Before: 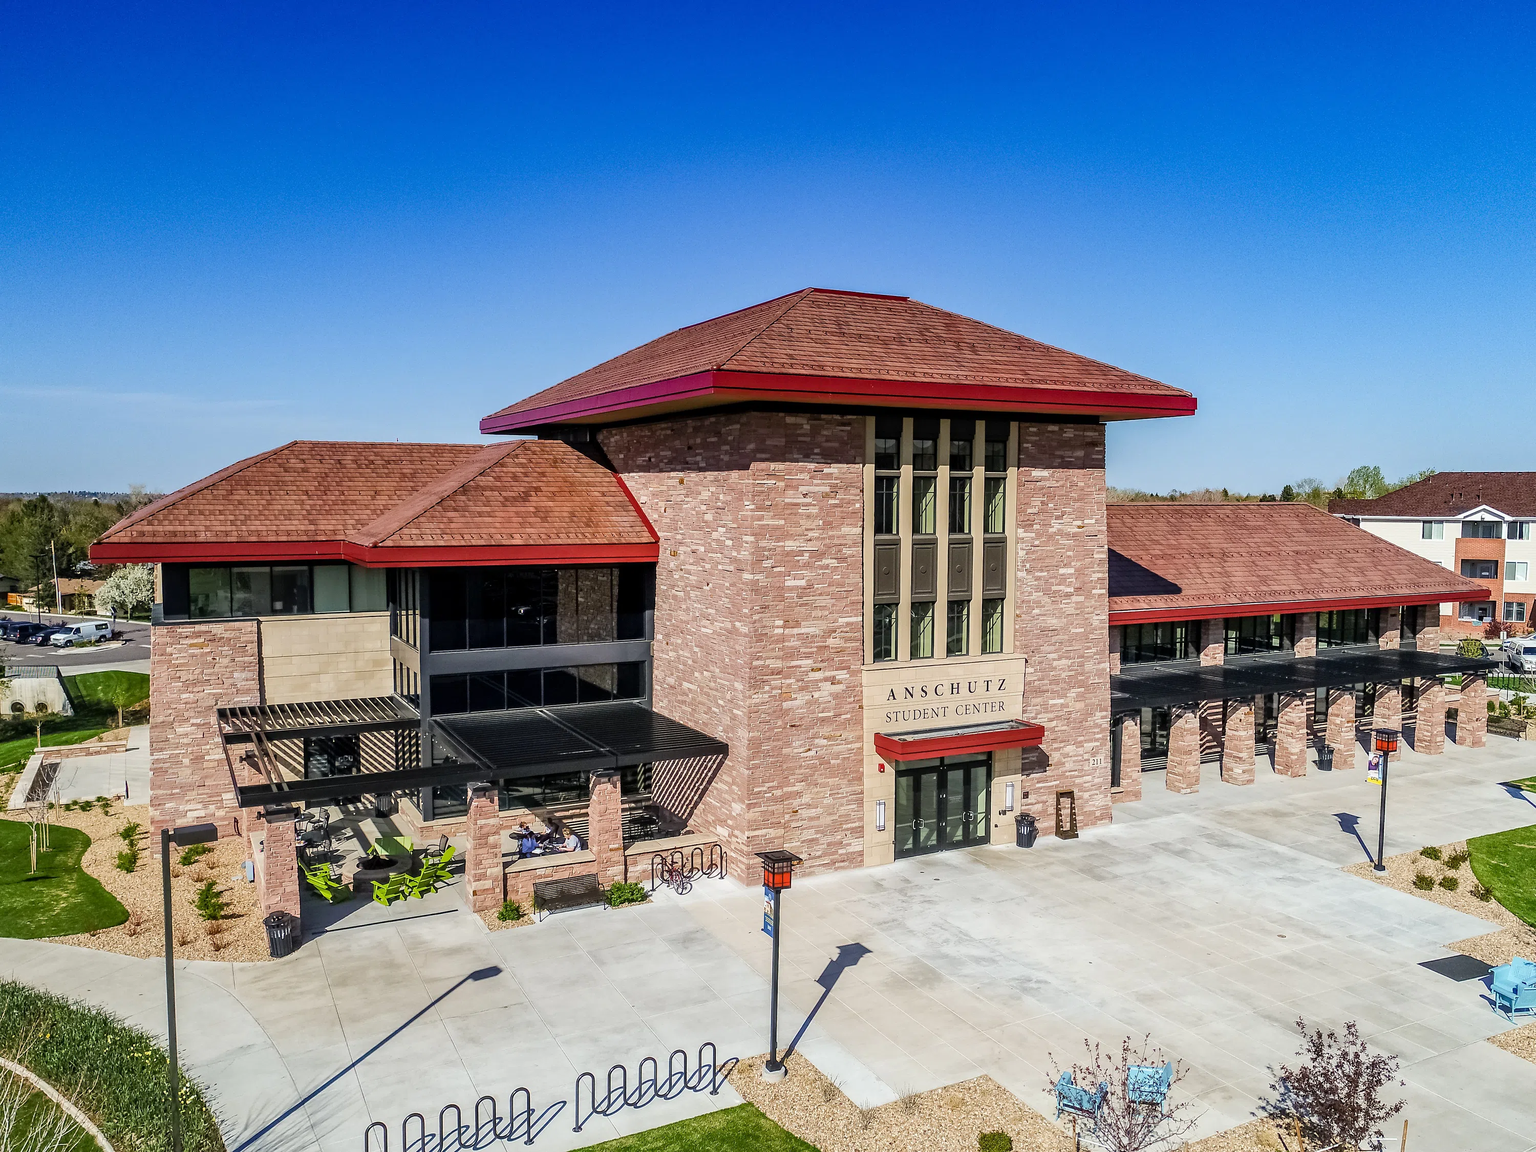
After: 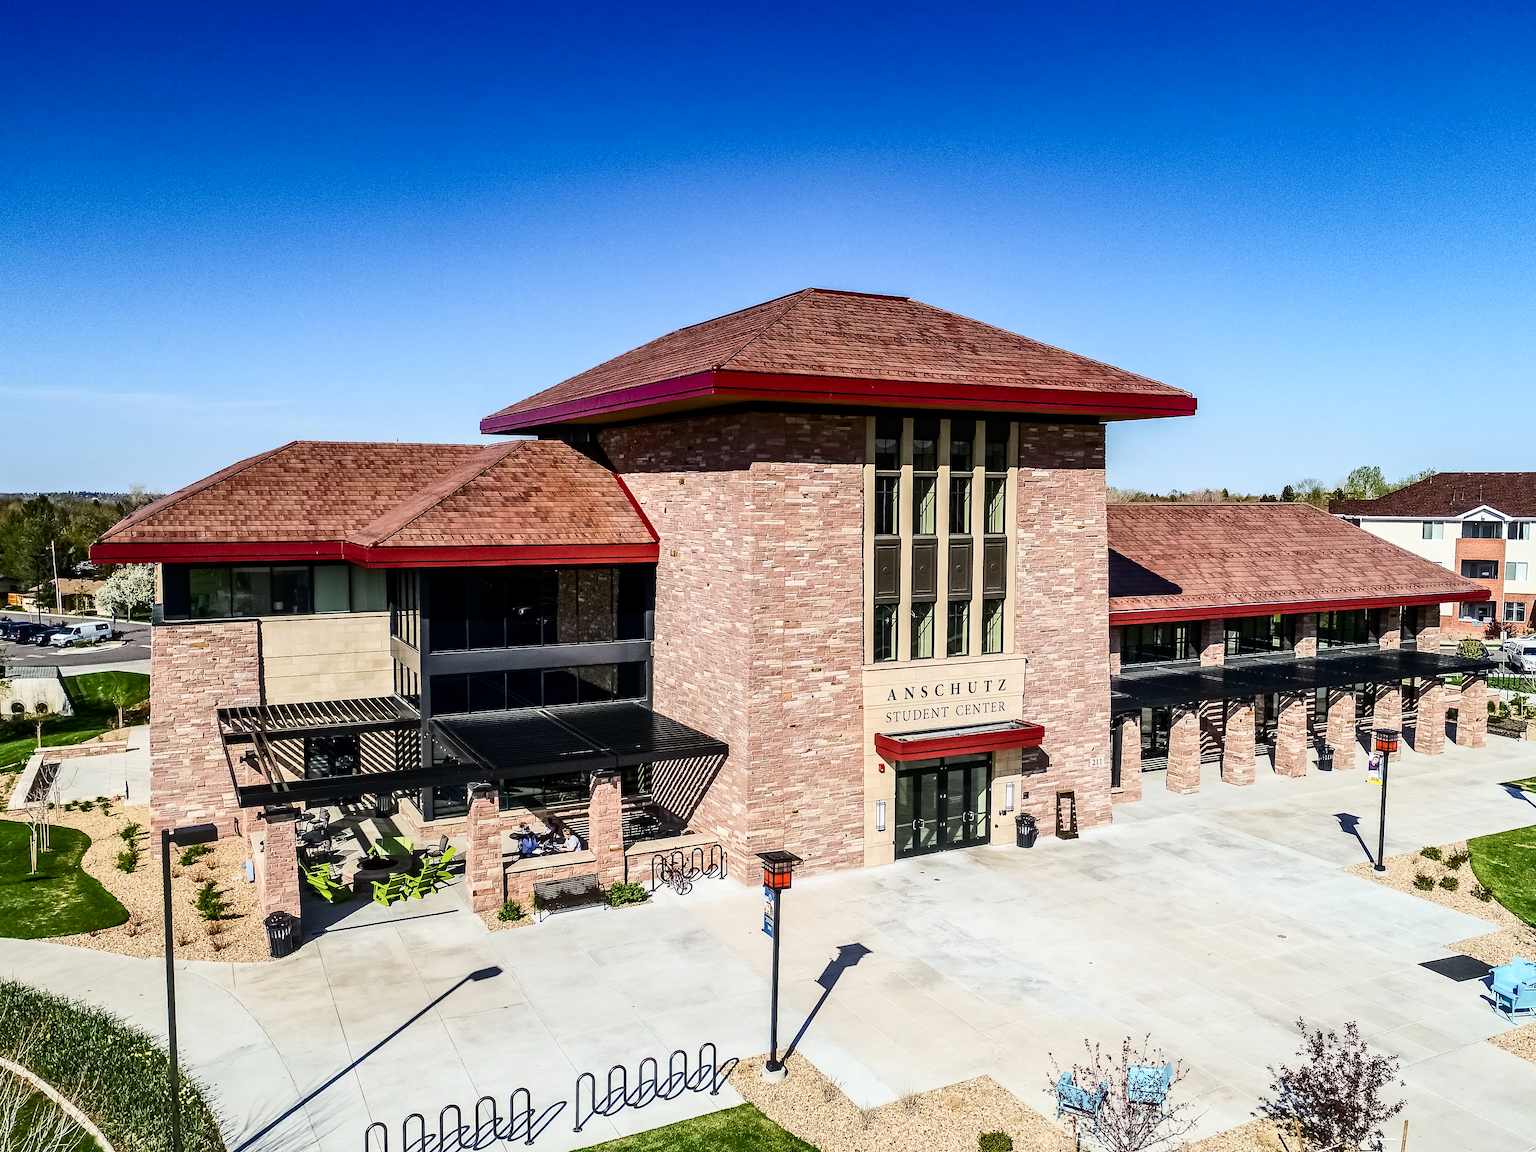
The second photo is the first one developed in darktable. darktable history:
contrast brightness saturation: contrast 0.28
tone equalizer: on, module defaults
